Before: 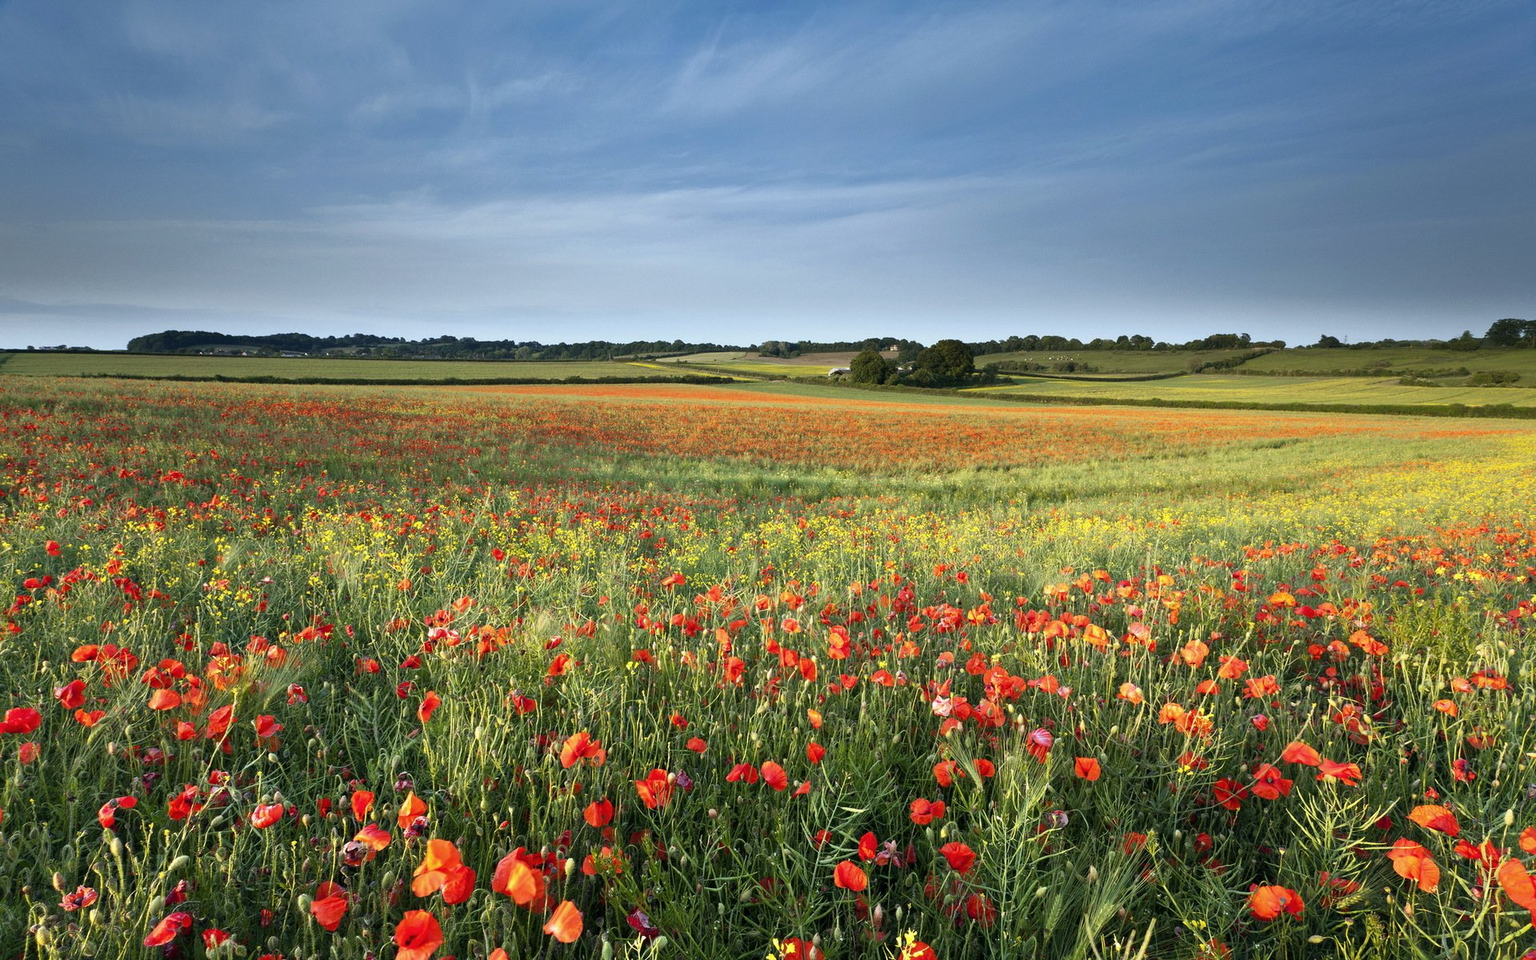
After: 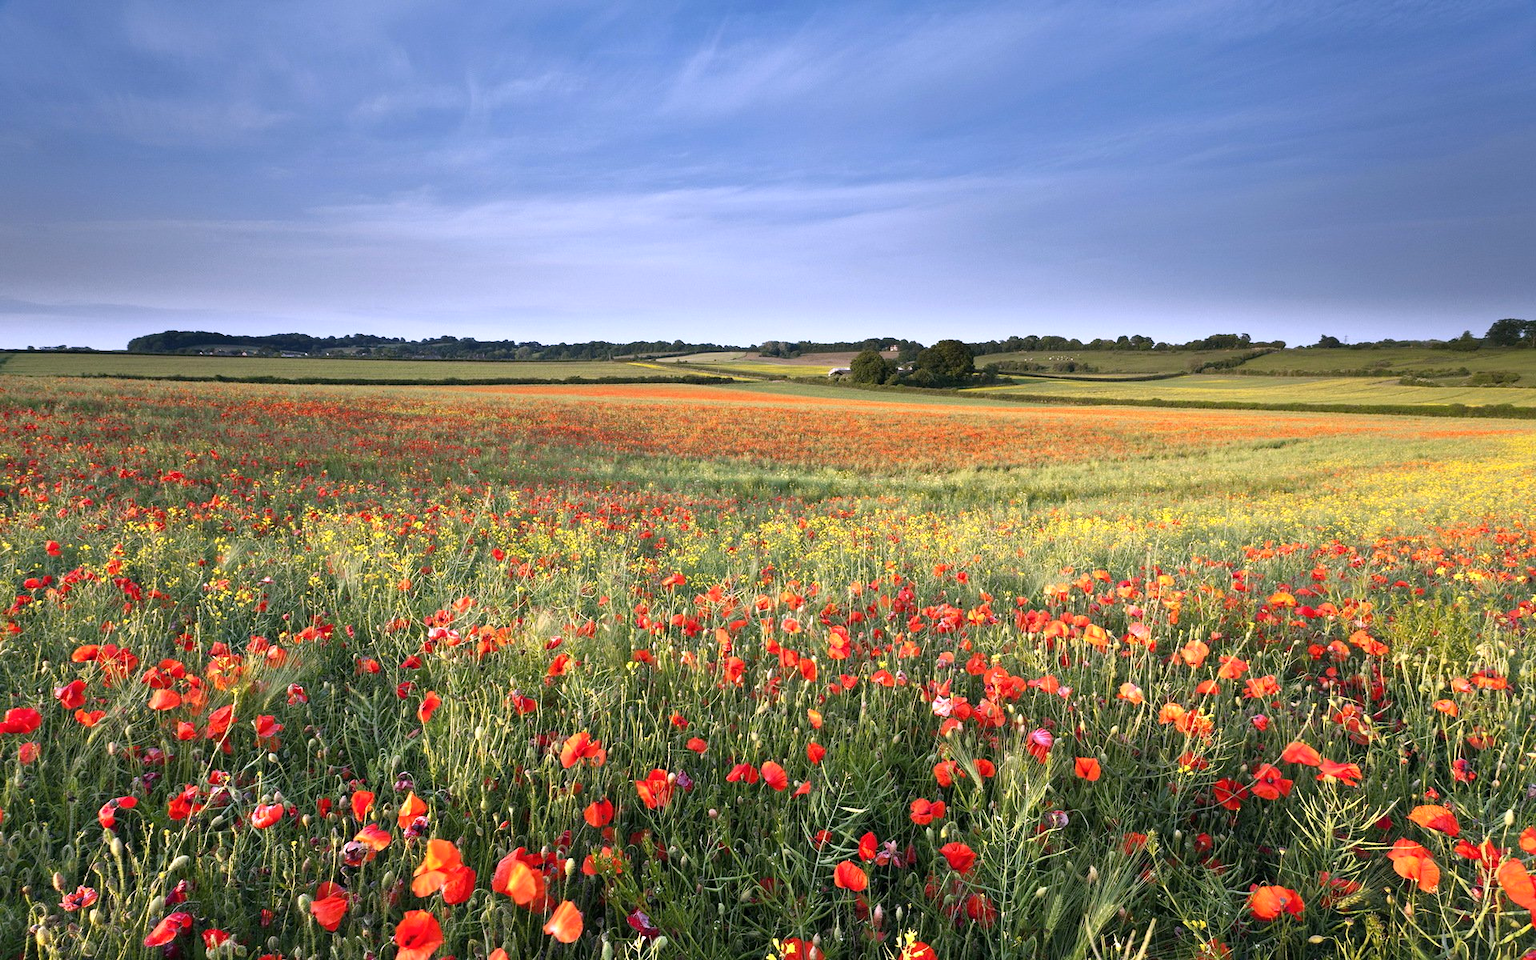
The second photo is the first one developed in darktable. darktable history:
white balance: red 1.066, blue 1.119
exposure: exposure 0.2 EV, compensate highlight preservation false
